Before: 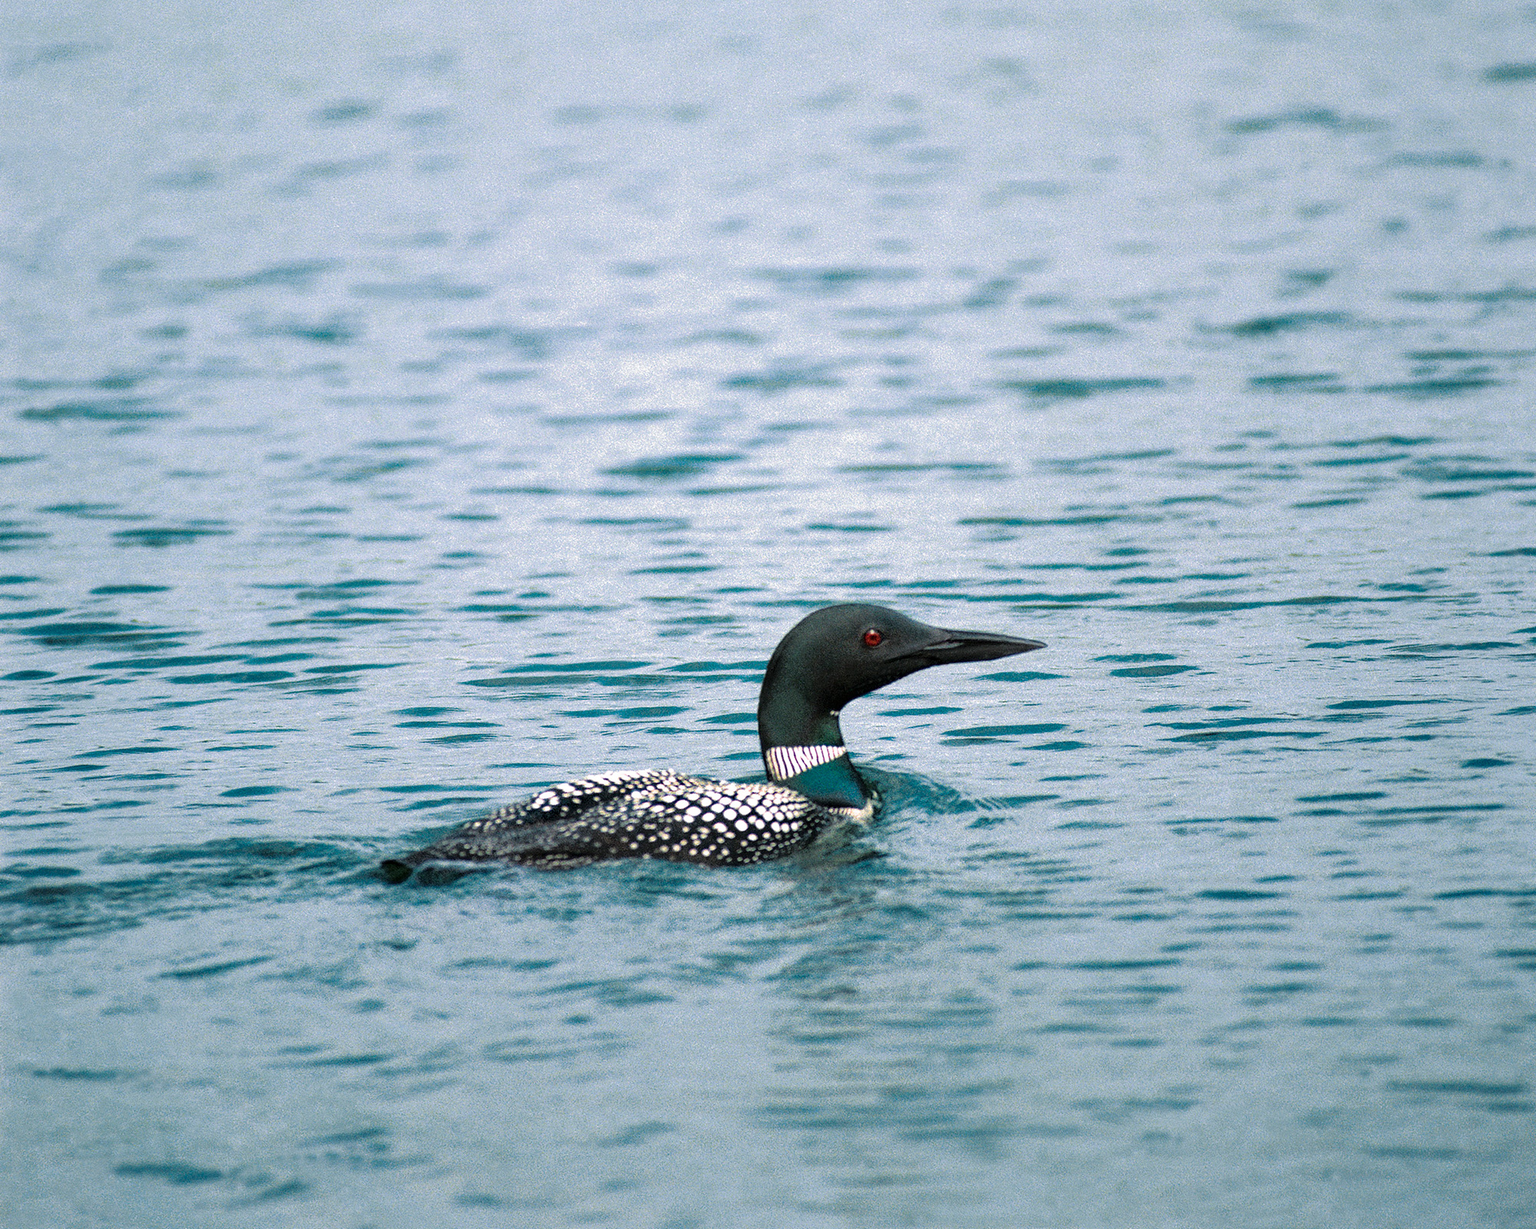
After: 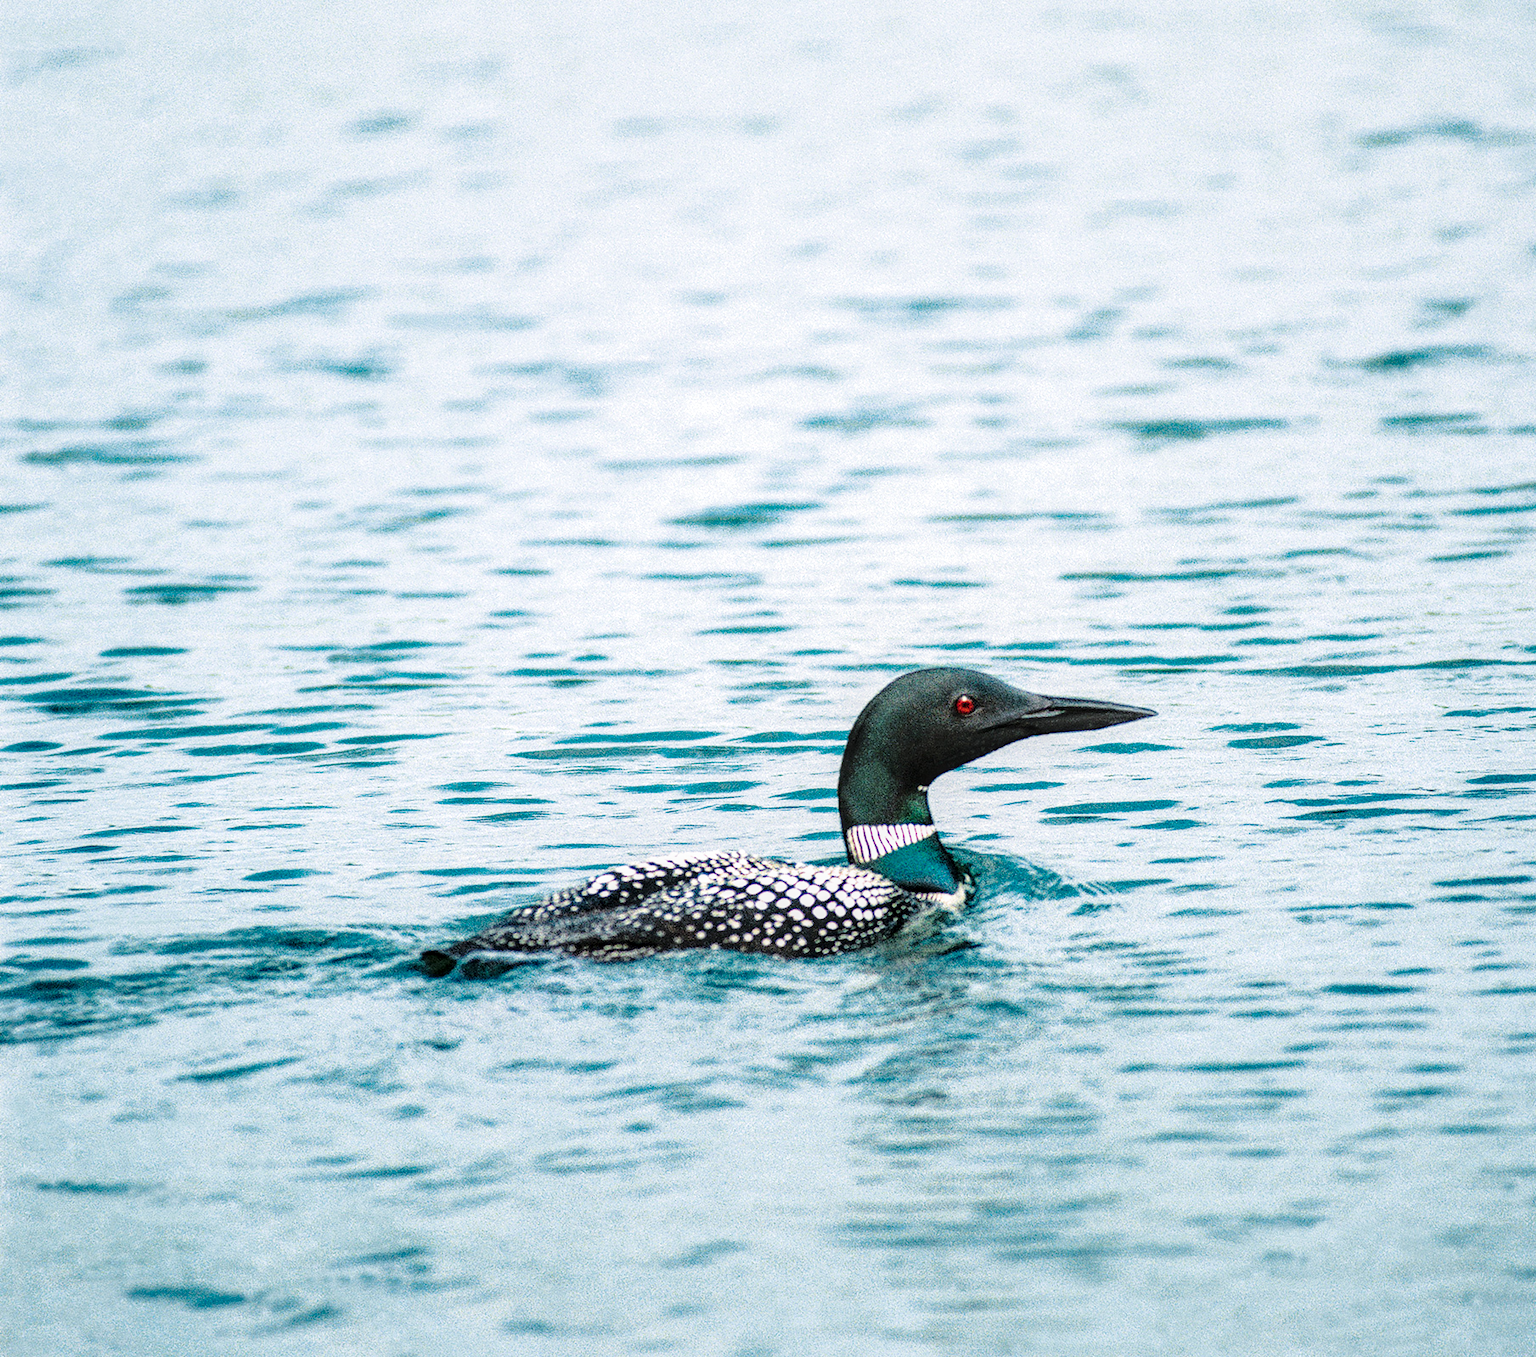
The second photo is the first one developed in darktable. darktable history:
crop: right 9.522%, bottom 0.019%
base curve: curves: ch0 [(0, 0) (0.028, 0.03) (0.121, 0.232) (0.46, 0.748) (0.859, 0.968) (1, 1)], preserve colors none
local contrast: detail 130%
